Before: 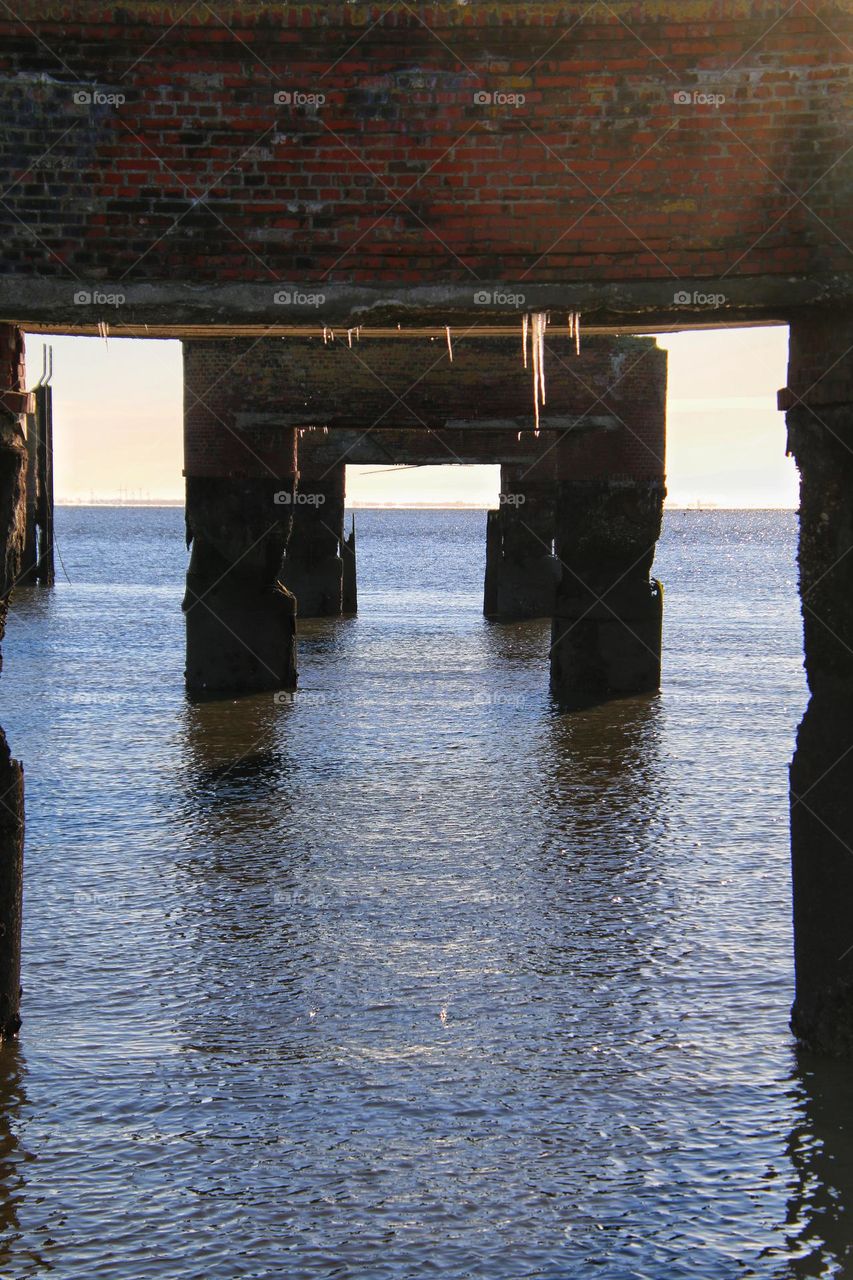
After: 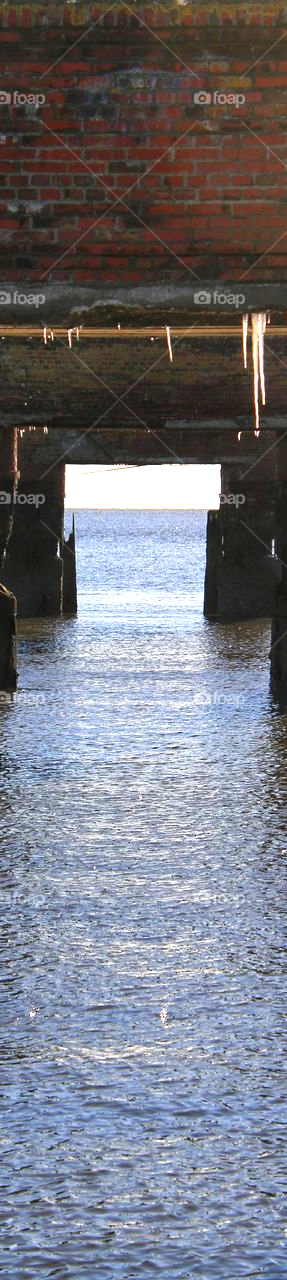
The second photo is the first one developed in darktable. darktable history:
crop: left 32.941%, right 33.388%
exposure: black level correction 0, exposure 0.693 EV, compensate highlight preservation false
